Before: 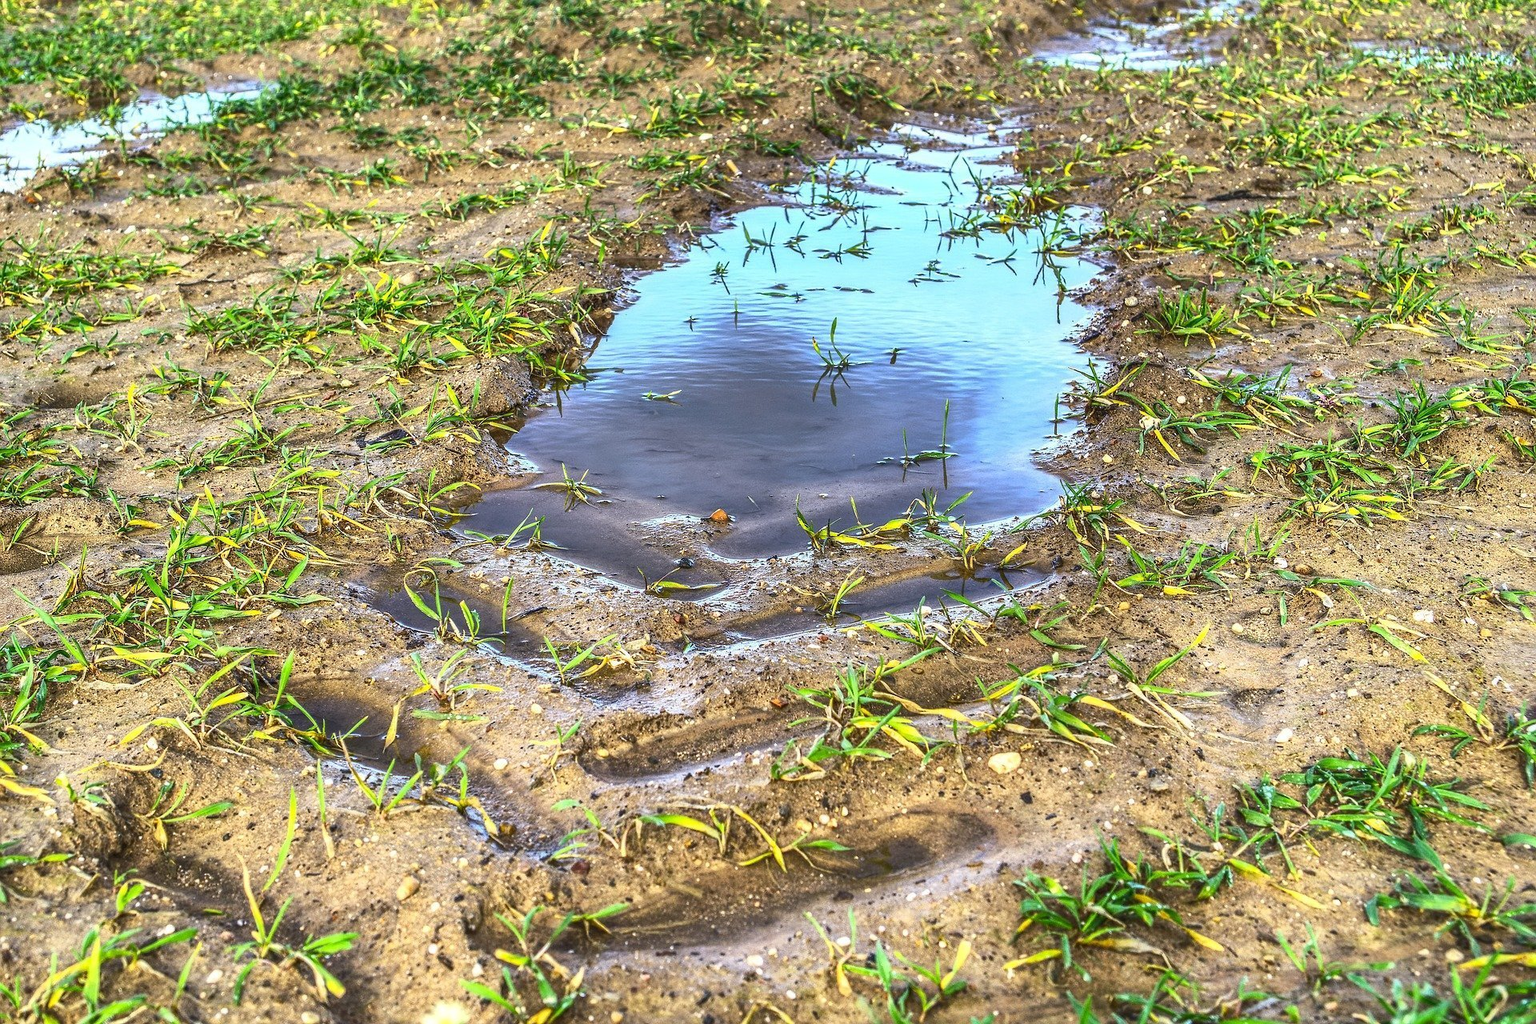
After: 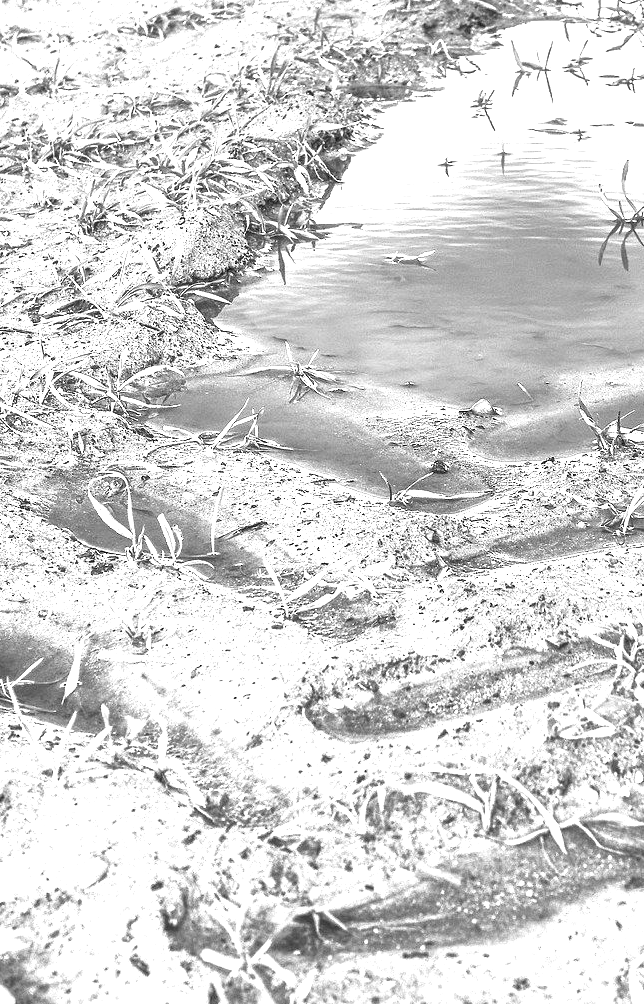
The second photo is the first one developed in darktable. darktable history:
exposure: black level correction 0, exposure 1.55 EV, compensate exposure bias true, compensate highlight preservation false
monochrome: on, module defaults
crop and rotate: left 21.77%, top 18.528%, right 44.676%, bottom 2.997%
